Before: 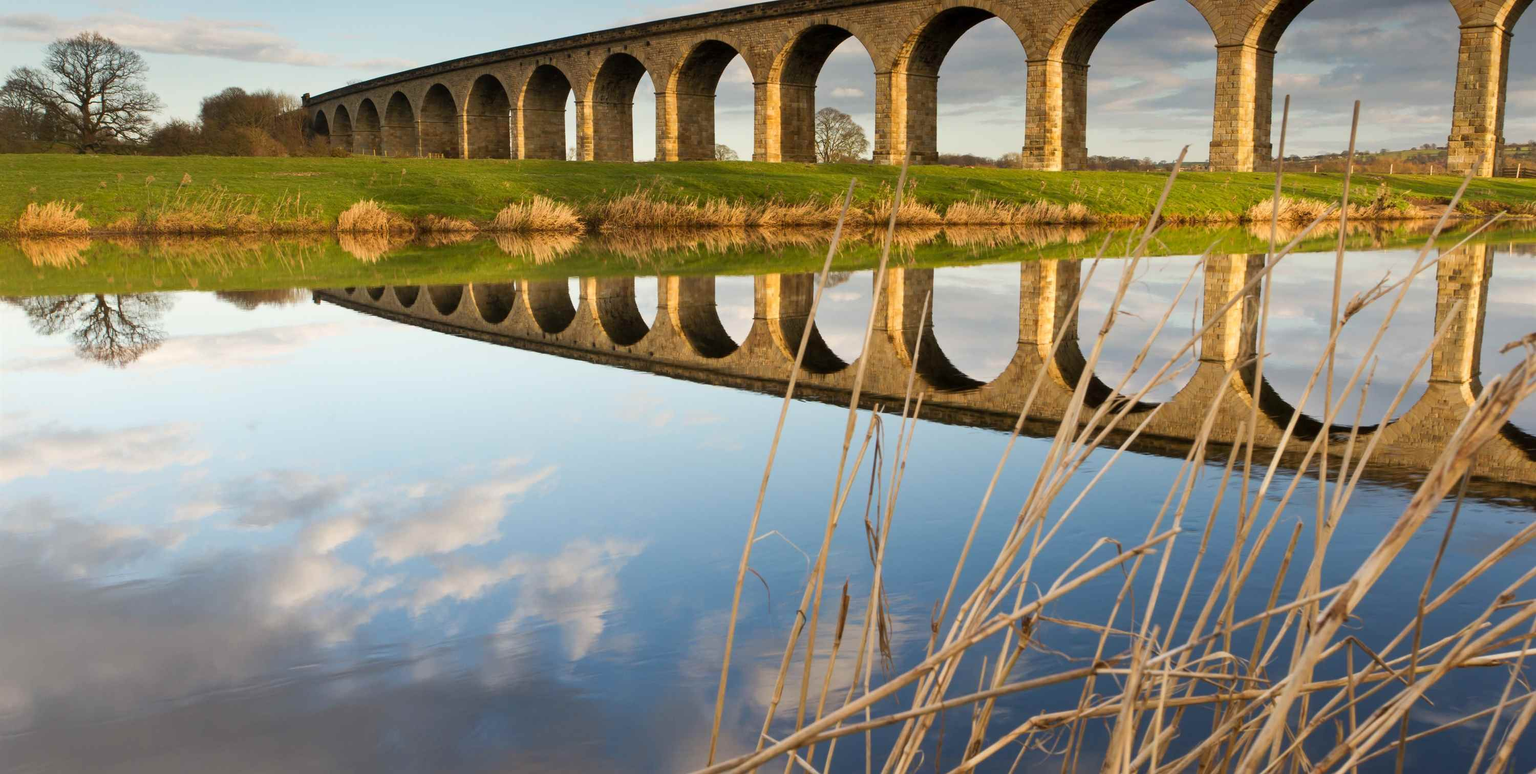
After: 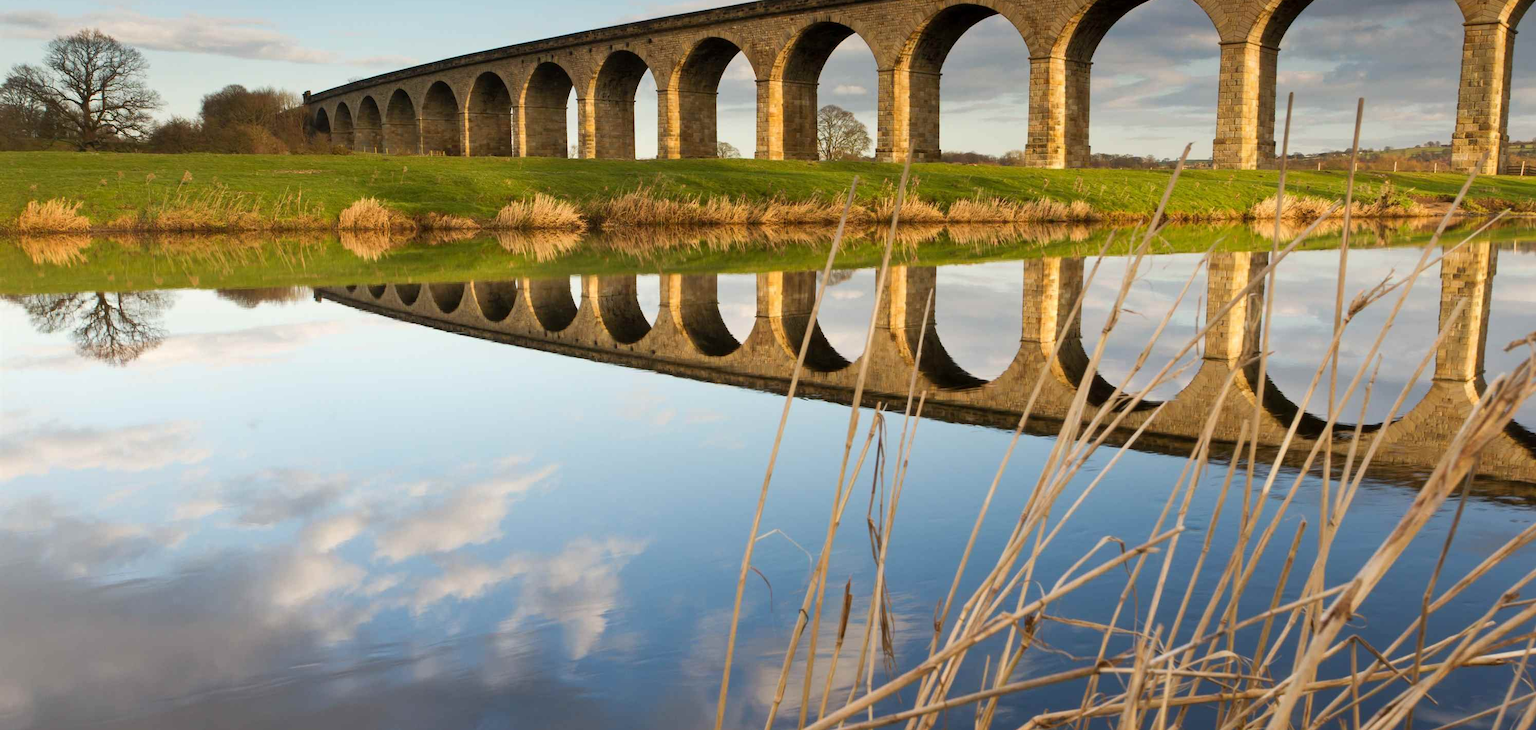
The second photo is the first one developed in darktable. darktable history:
crop: top 0.414%, right 0.262%, bottom 5.079%
